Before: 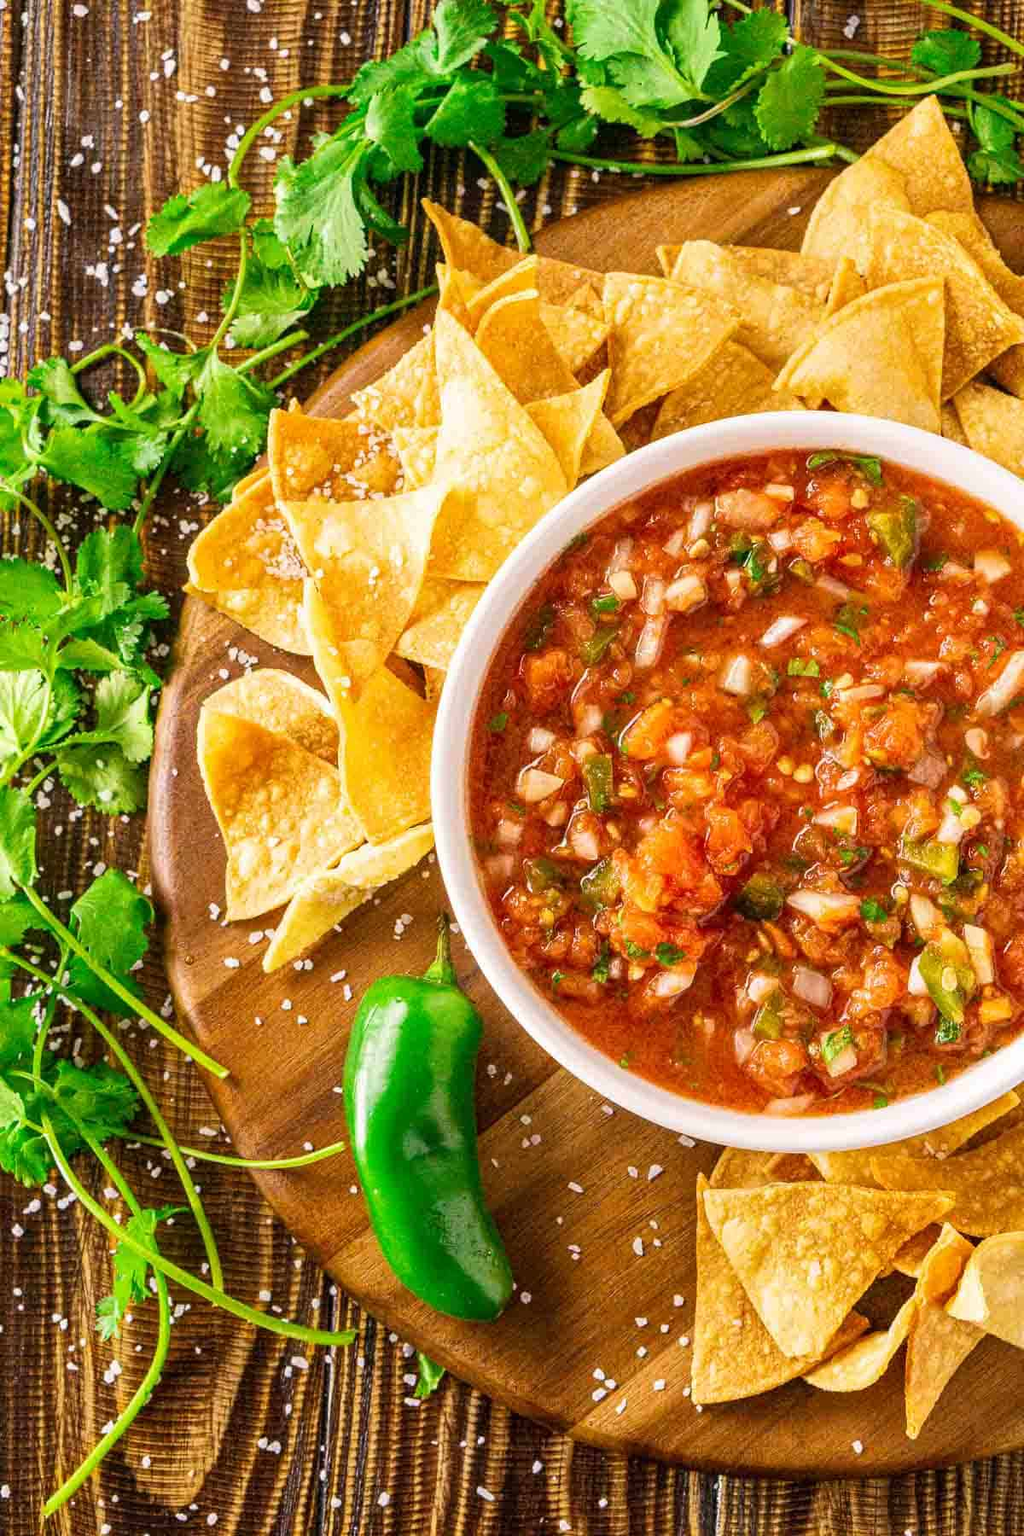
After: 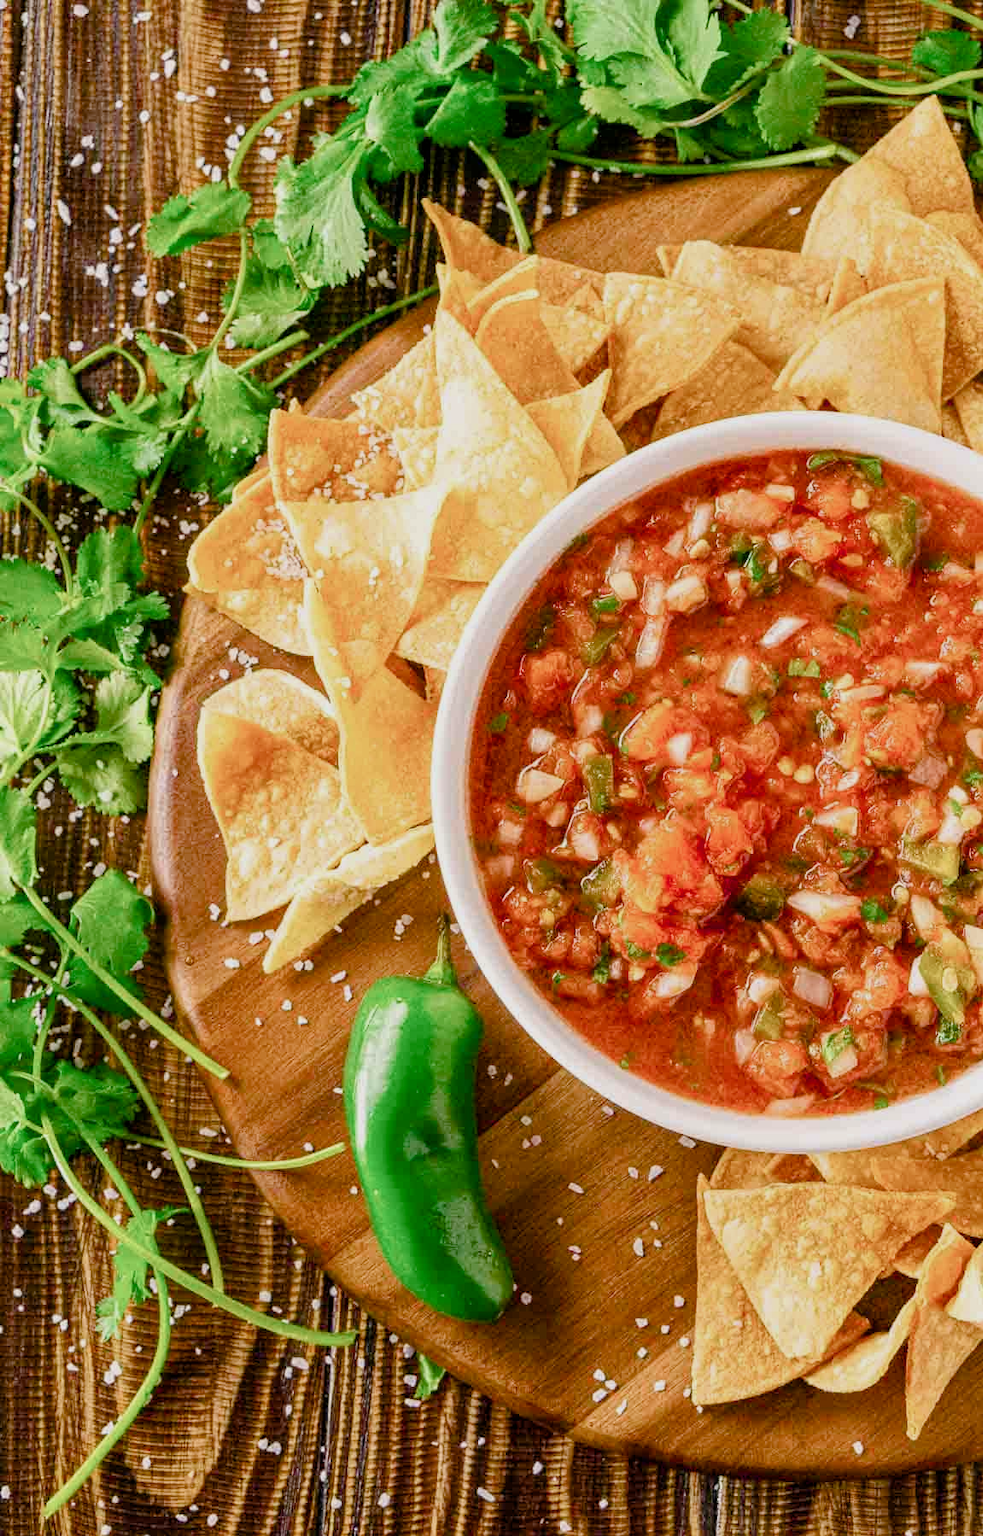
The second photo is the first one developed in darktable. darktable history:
tone equalizer: edges refinement/feathering 500, mask exposure compensation -1.57 EV, preserve details no
crop: right 3.96%, bottom 0.024%
color balance rgb: shadows lift › luminance -19.968%, linear chroma grading › shadows -2.371%, linear chroma grading › highlights -14.756%, linear chroma grading › global chroma -9.637%, linear chroma grading › mid-tones -10.307%, perceptual saturation grading › global saturation 34.987%, perceptual saturation grading › highlights -29.983%, perceptual saturation grading › shadows 35.346%, contrast -29.526%
filmic rgb: black relative exposure -8.19 EV, white relative exposure 2.2 EV, target white luminance 99.859%, hardness 7.05, latitude 75.46%, contrast 1.321, highlights saturation mix -2.04%, shadows ↔ highlights balance 30.68%
